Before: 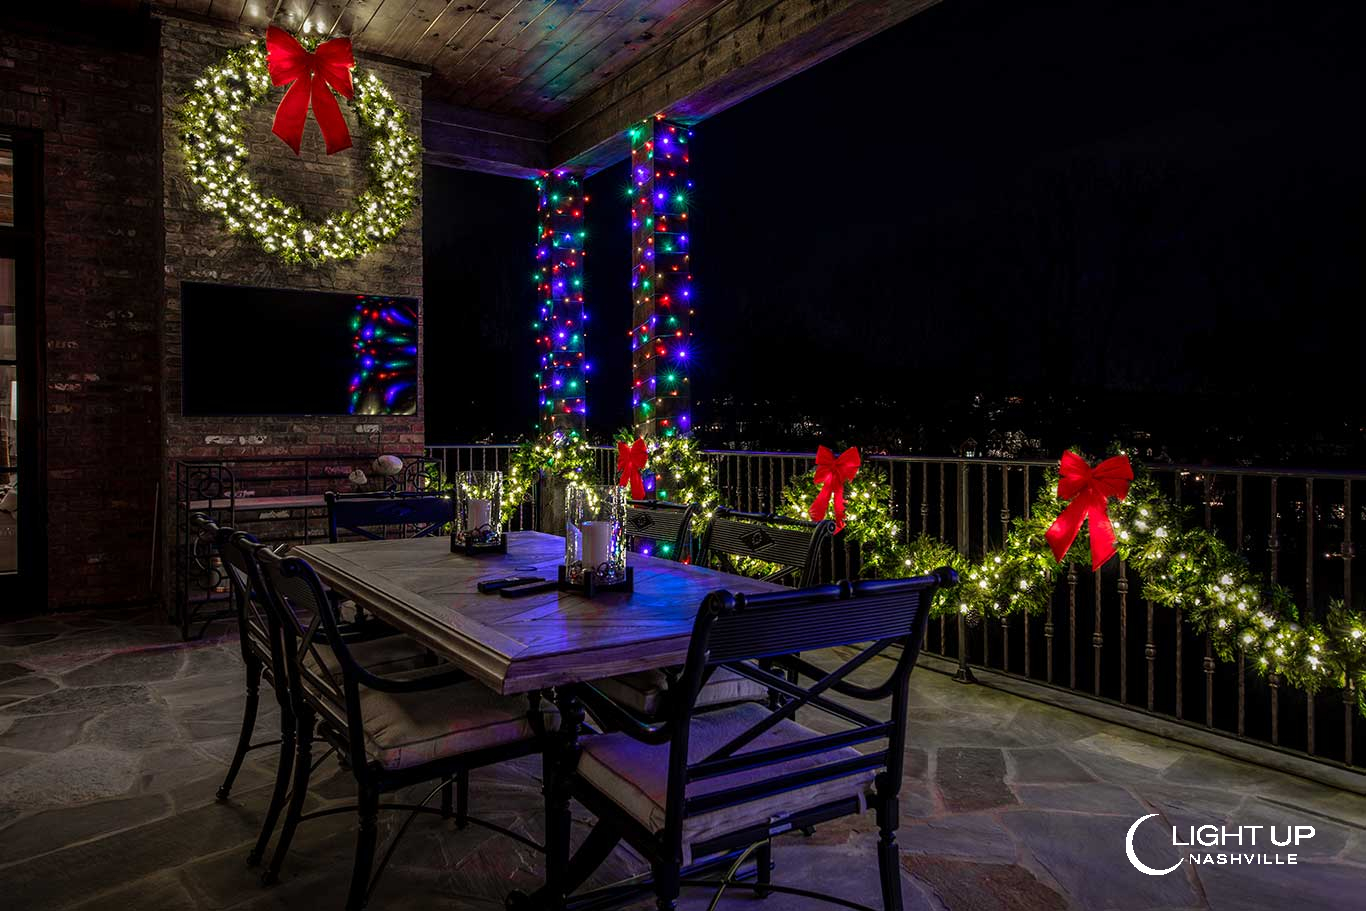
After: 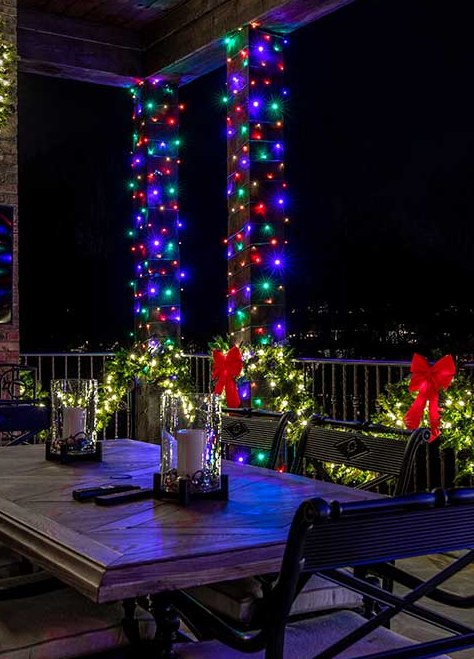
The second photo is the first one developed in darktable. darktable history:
crop and rotate: left 29.761%, top 10.169%, right 35.471%, bottom 17.389%
